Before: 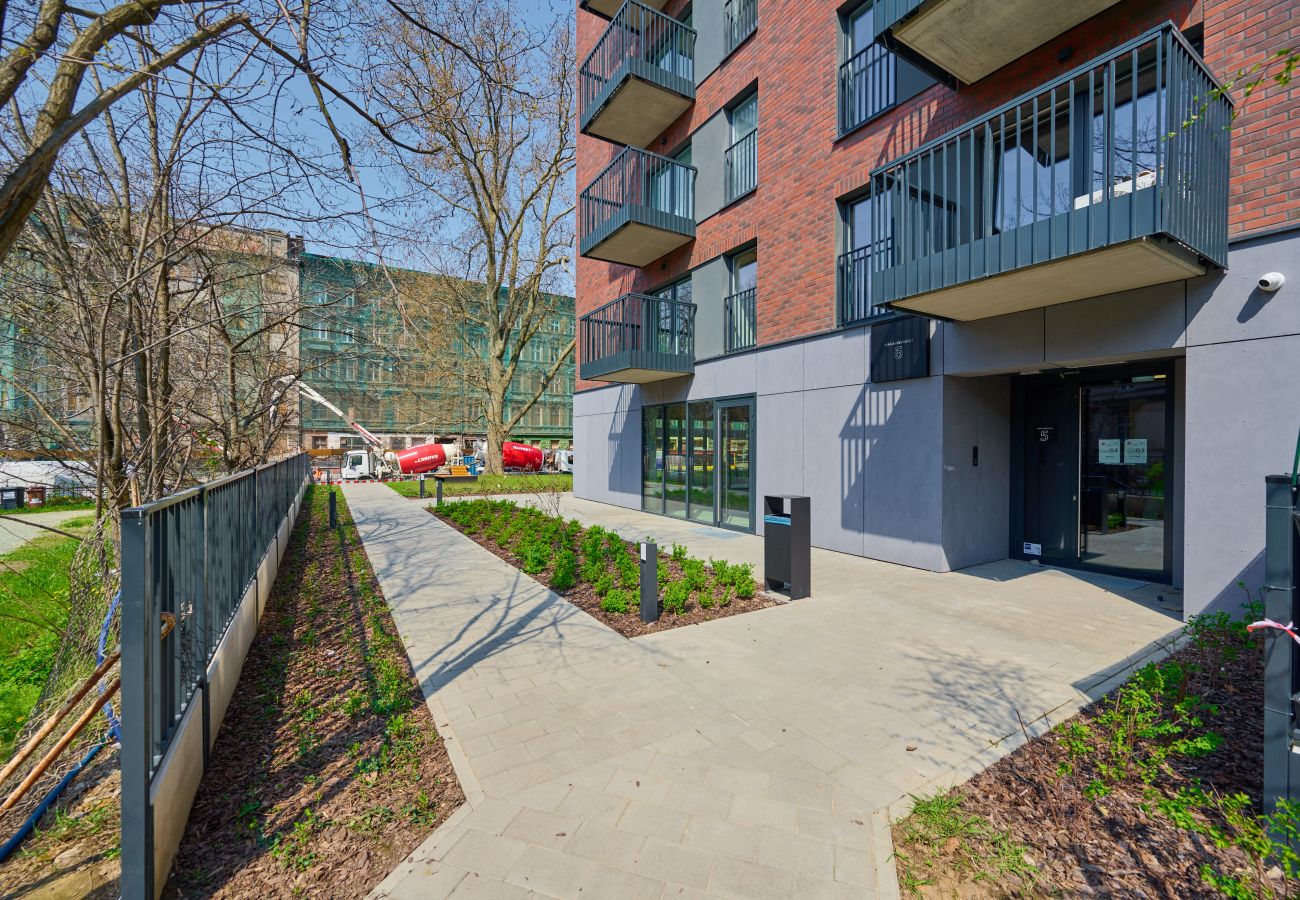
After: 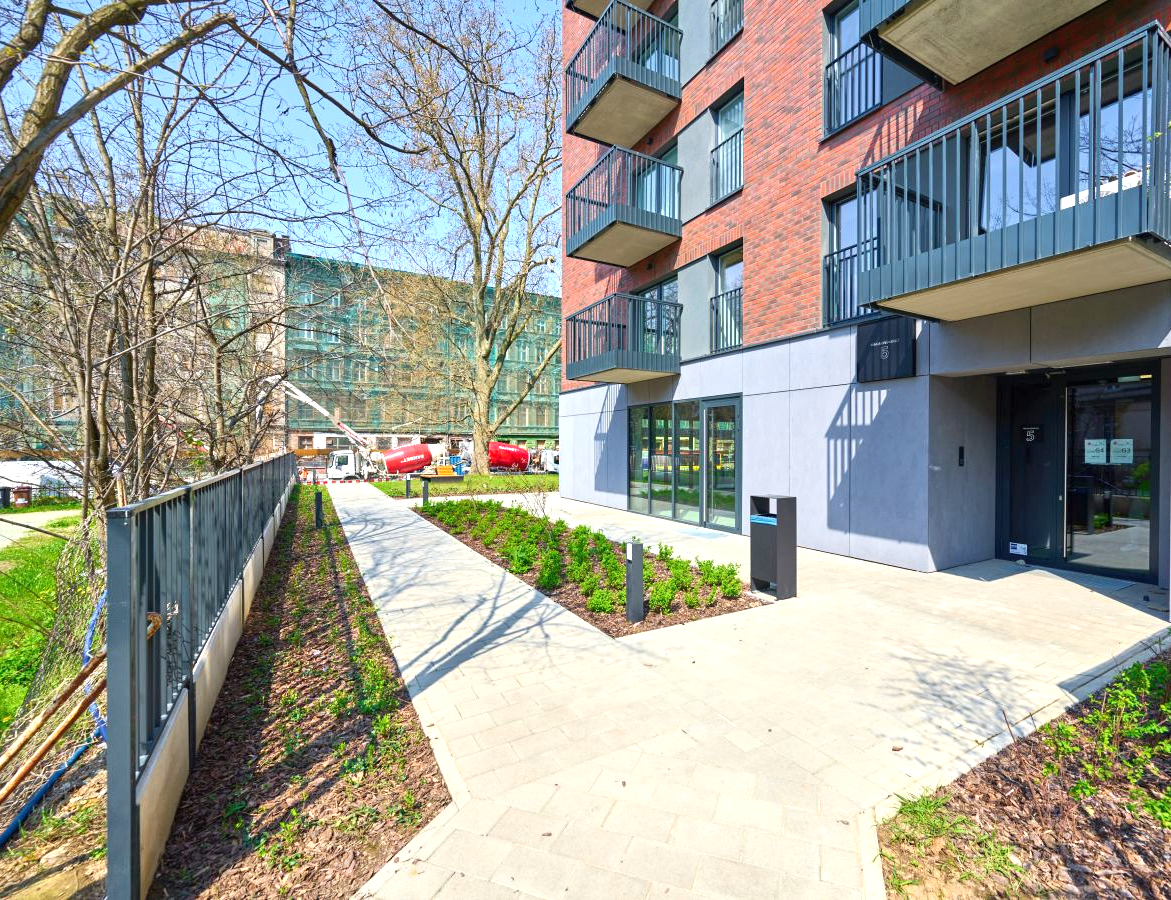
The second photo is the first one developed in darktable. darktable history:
crop and rotate: left 1.088%, right 8.807%
exposure: black level correction 0, exposure 0.9 EV, compensate highlight preservation false
rotate and perspective: automatic cropping original format, crop left 0, crop top 0
white balance: red 0.988, blue 1.017
